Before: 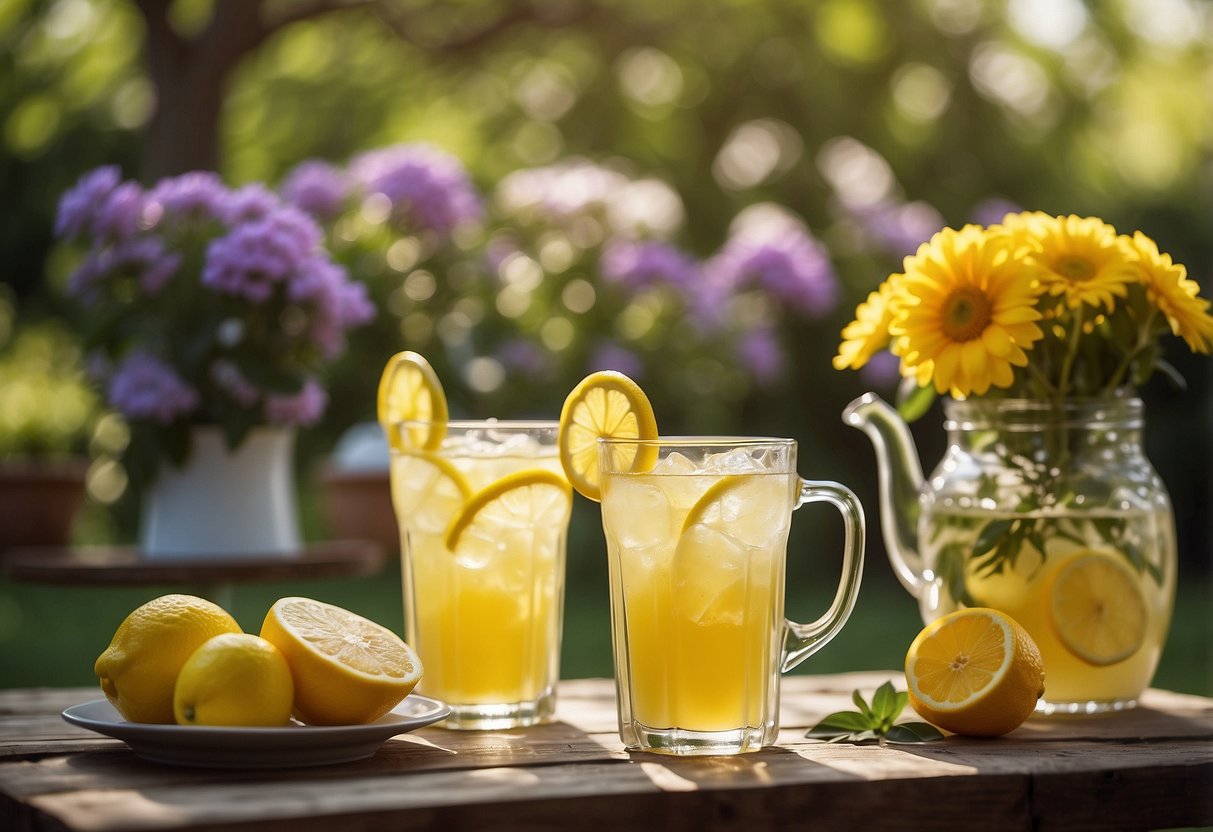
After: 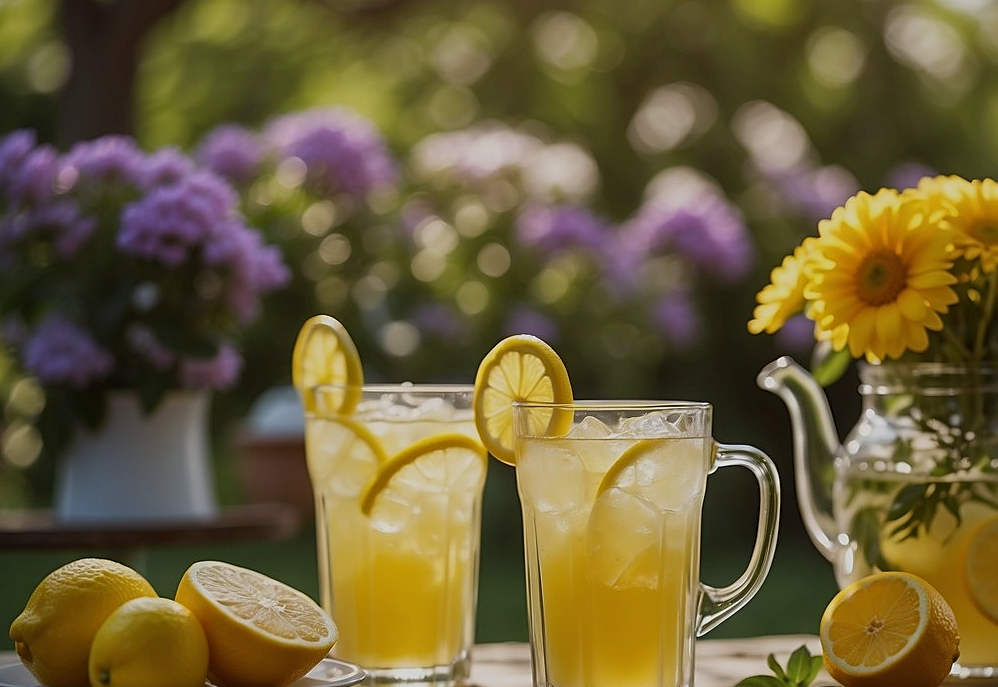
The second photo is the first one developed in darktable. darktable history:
sharpen: on, module defaults
crop and rotate: left 7.078%, top 4.407%, right 10.607%, bottom 12.913%
exposure: exposure -0.586 EV, compensate exposure bias true, compensate highlight preservation false
